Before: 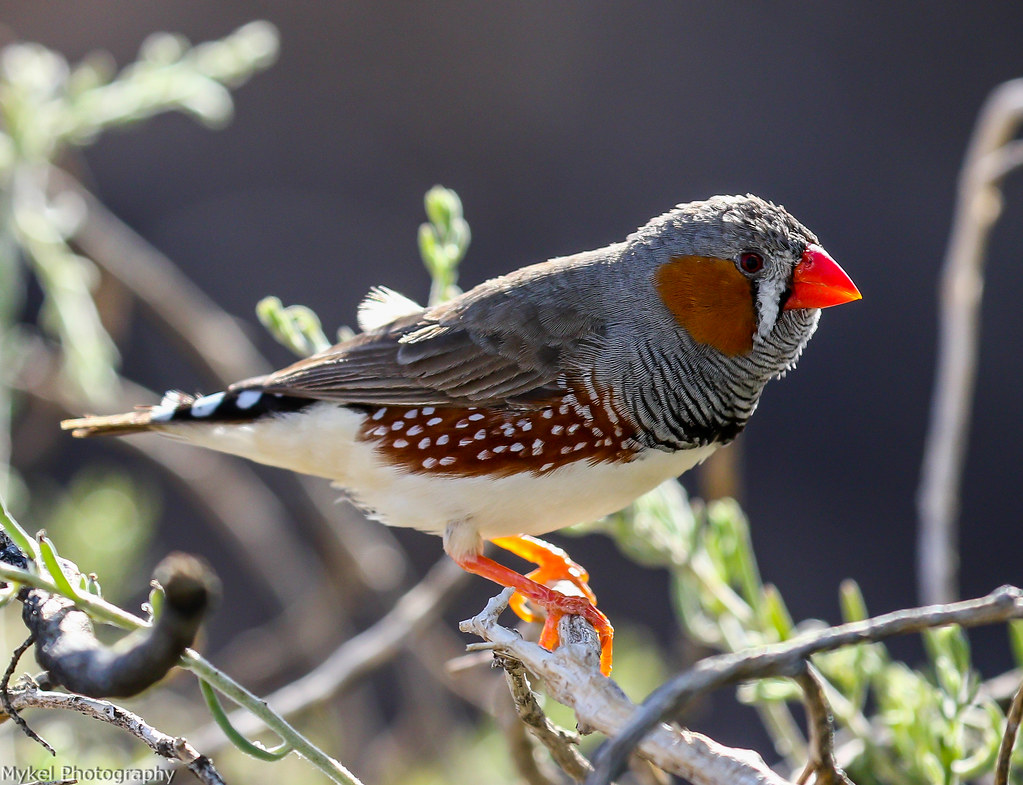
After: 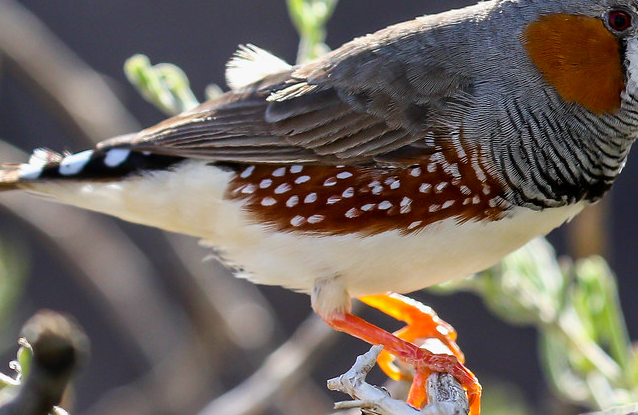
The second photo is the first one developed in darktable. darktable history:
crop: left 12.994%, top 30.947%, right 24.576%, bottom 16.072%
